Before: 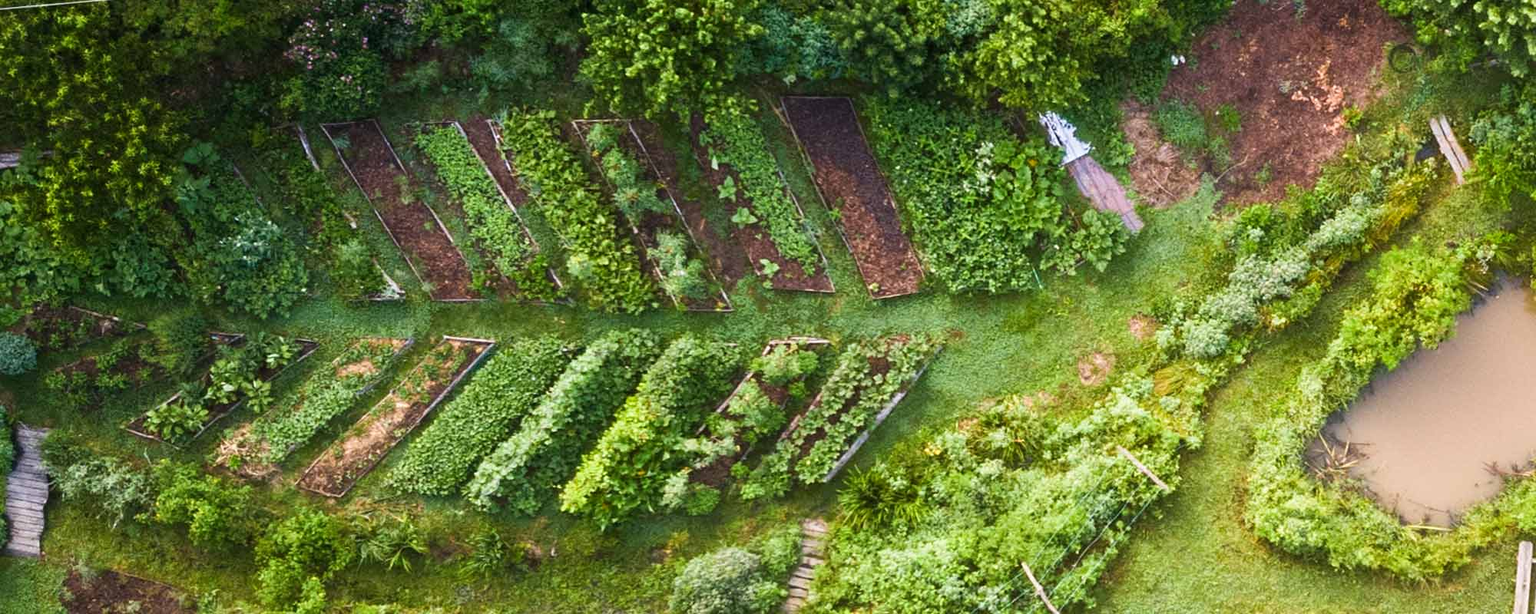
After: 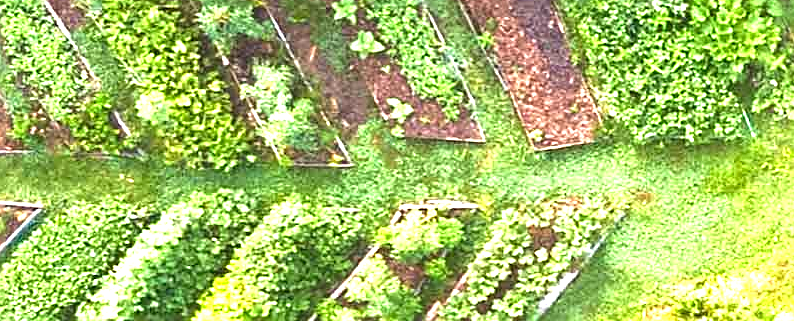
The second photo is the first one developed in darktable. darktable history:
exposure: black level correction 0, exposure 1.682 EV, compensate exposure bias true, compensate highlight preservation false
crop: left 30.117%, top 29.909%, right 30.16%, bottom 29.88%
sharpen: on, module defaults
